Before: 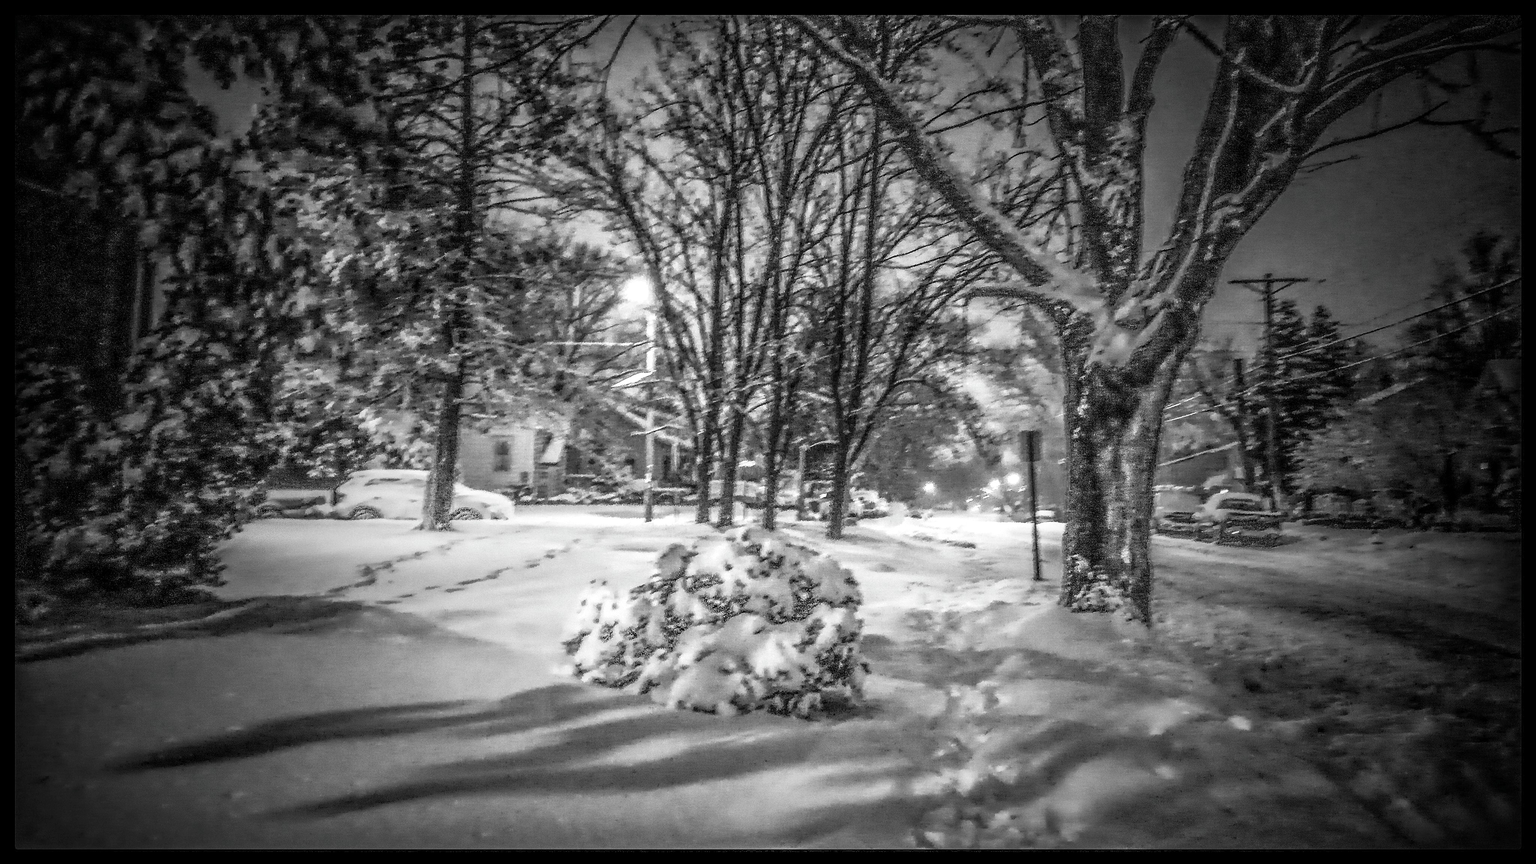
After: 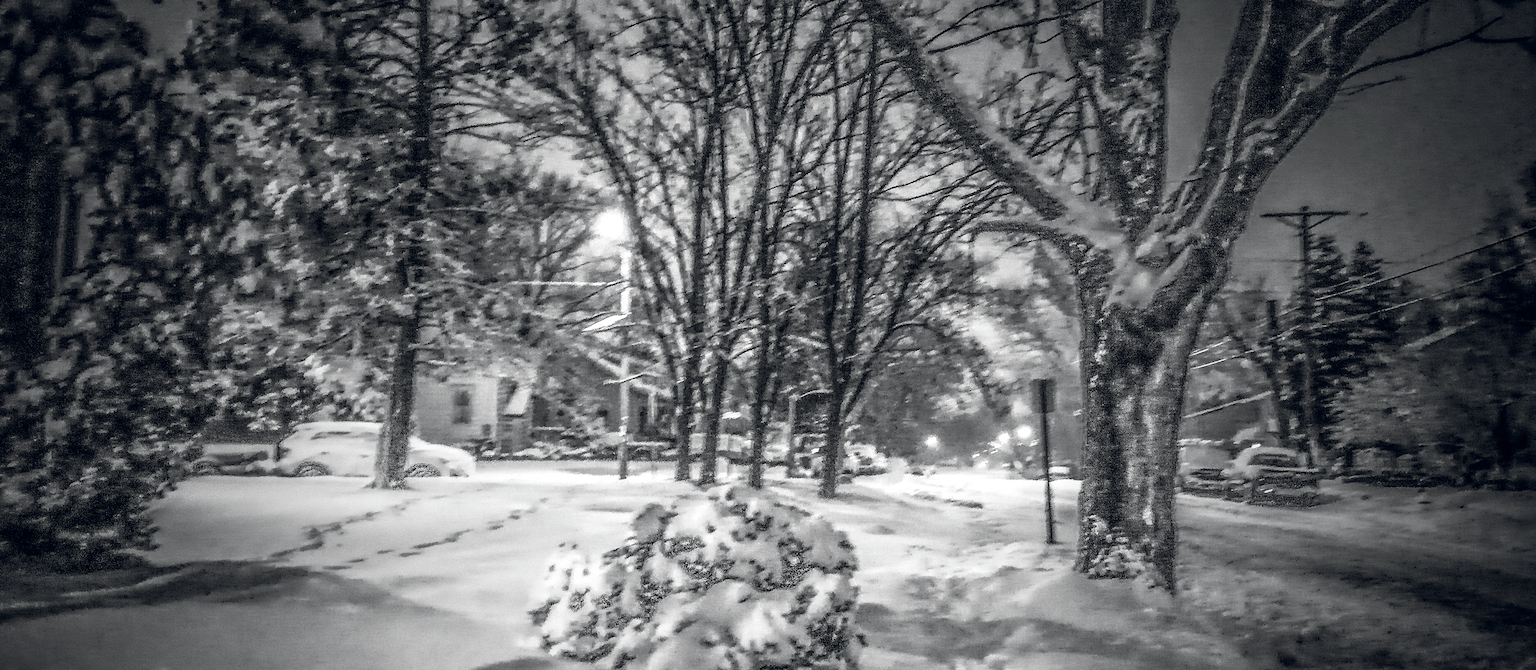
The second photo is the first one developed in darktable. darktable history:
color balance rgb: shadows lift › chroma 0.725%, shadows lift › hue 115.96°, global offset › chroma 0.059%, global offset › hue 254.29°, perceptual saturation grading › global saturation 0.255%, saturation formula JzAzBz (2021)
crop: left 5.366%, top 10.023%, right 3.678%, bottom 19.32%
color zones: curves: ch0 [(0.11, 0.396) (0.195, 0.36) (0.25, 0.5) (0.303, 0.412) (0.357, 0.544) (0.75, 0.5) (0.967, 0.328)]; ch1 [(0, 0.468) (0.112, 0.512) (0.202, 0.6) (0.25, 0.5) (0.307, 0.352) (0.357, 0.544) (0.75, 0.5) (0.963, 0.524)]
